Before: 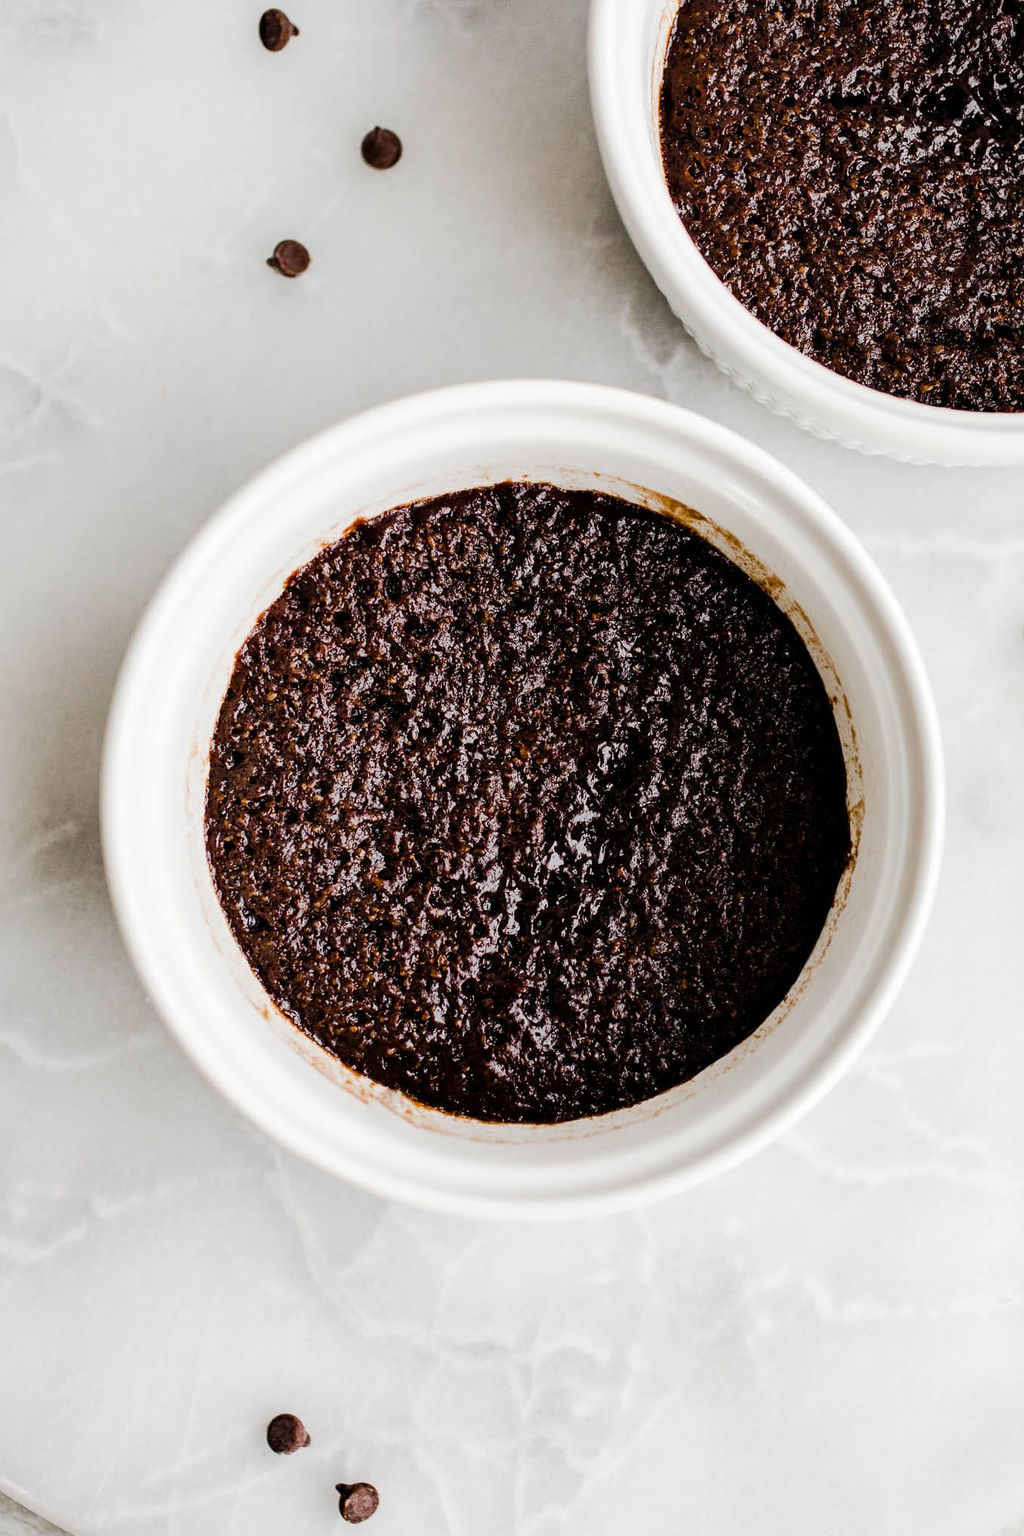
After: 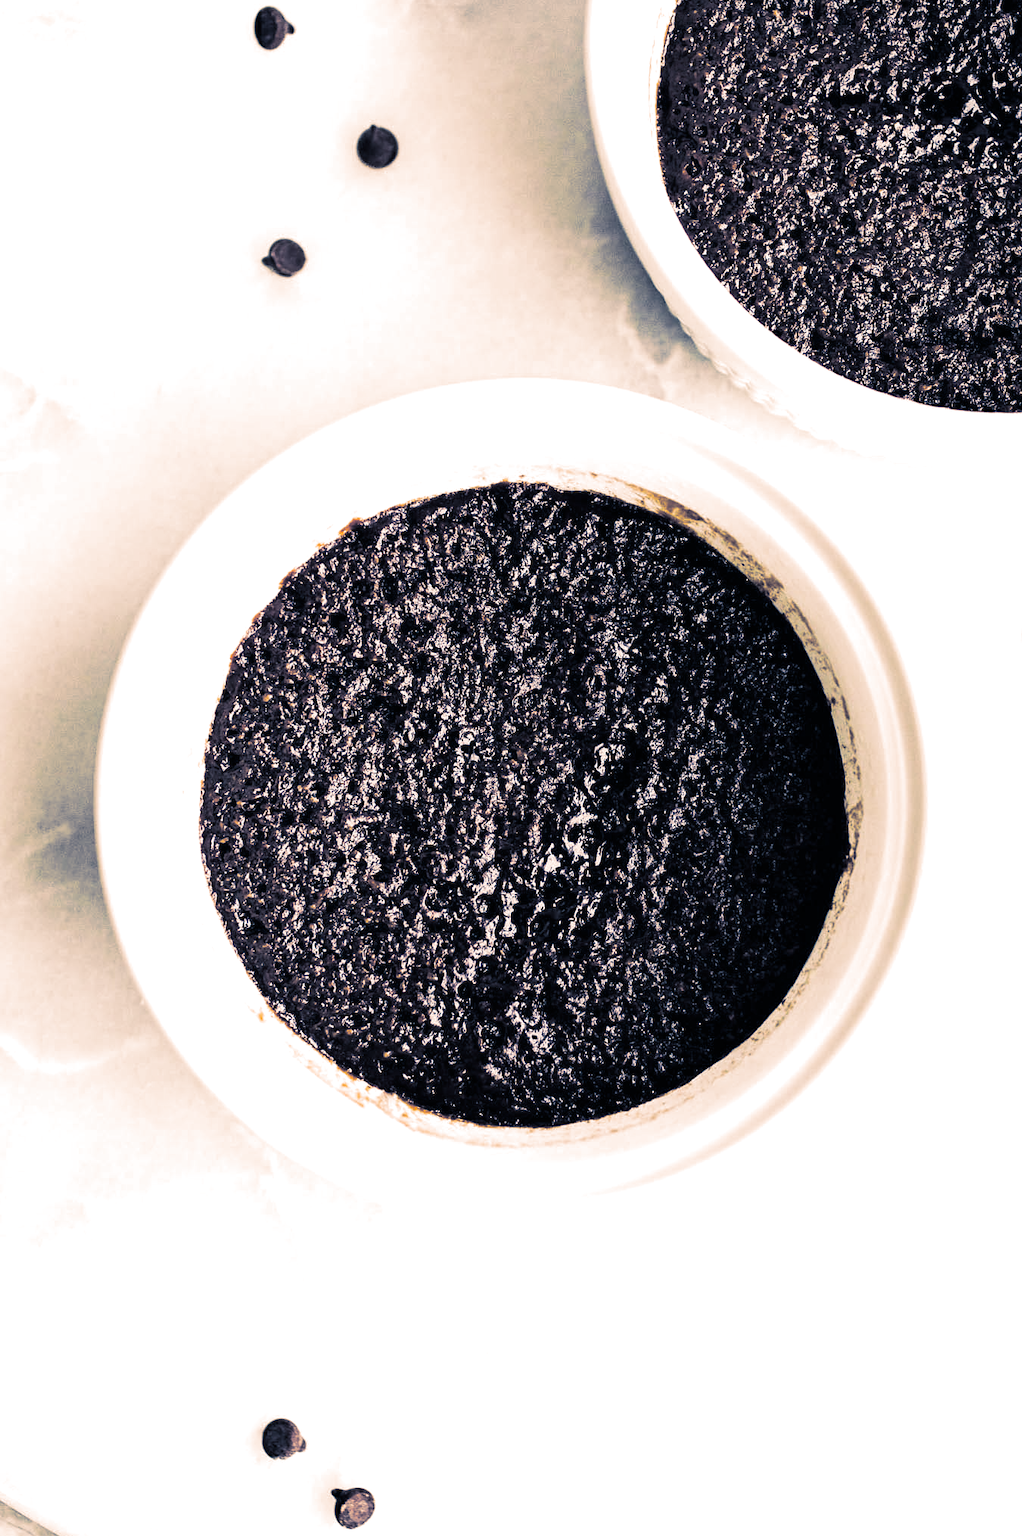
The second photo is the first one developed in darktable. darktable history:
color contrast: green-magenta contrast 0.8, blue-yellow contrast 1.1, unbound 0
split-toning: shadows › hue 226.8°, shadows › saturation 0.56, highlights › hue 28.8°, balance -40, compress 0%
exposure: black level correction 0, exposure 0.68 EV, compensate exposure bias true, compensate highlight preservation false
crop and rotate: left 0.614%, top 0.179%, bottom 0.309%
